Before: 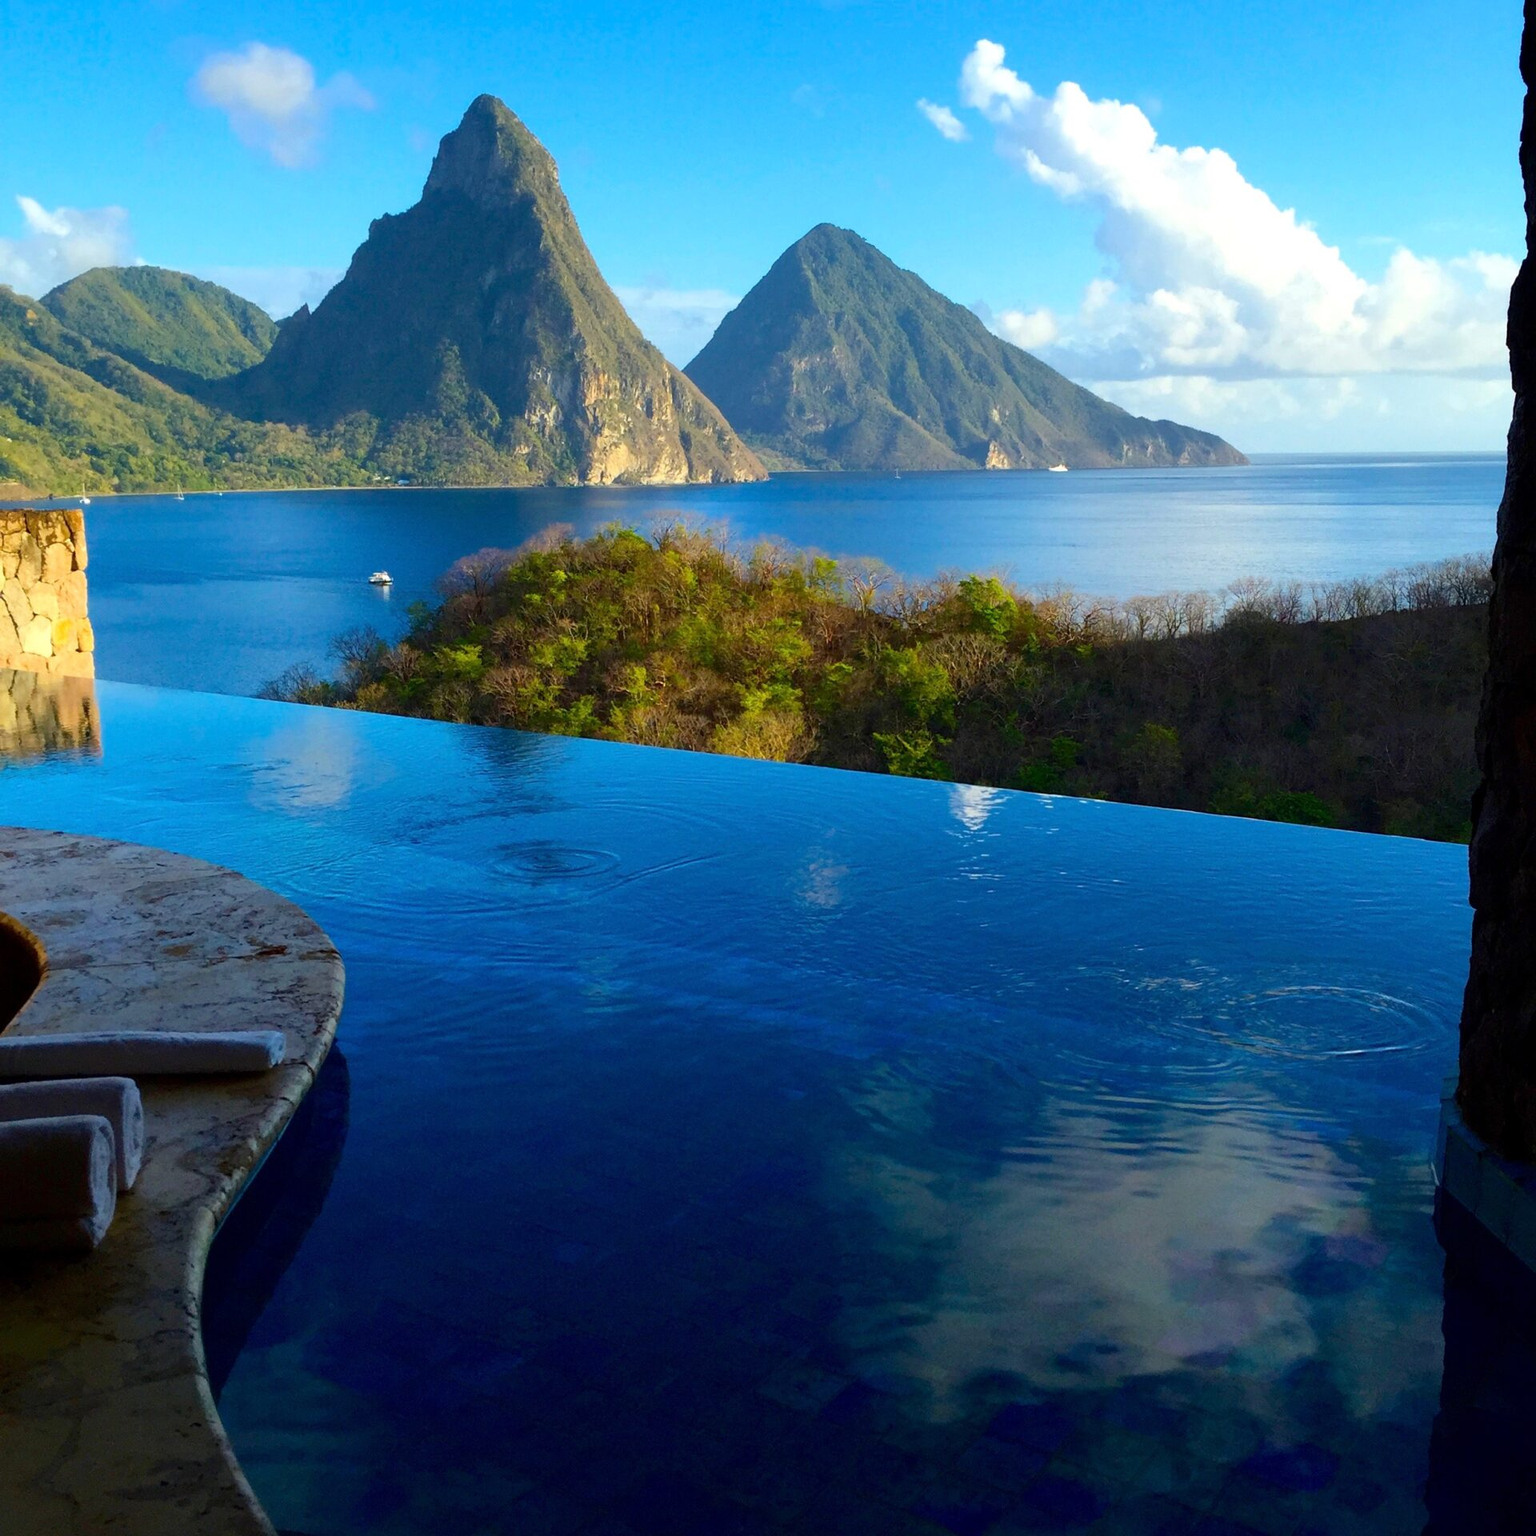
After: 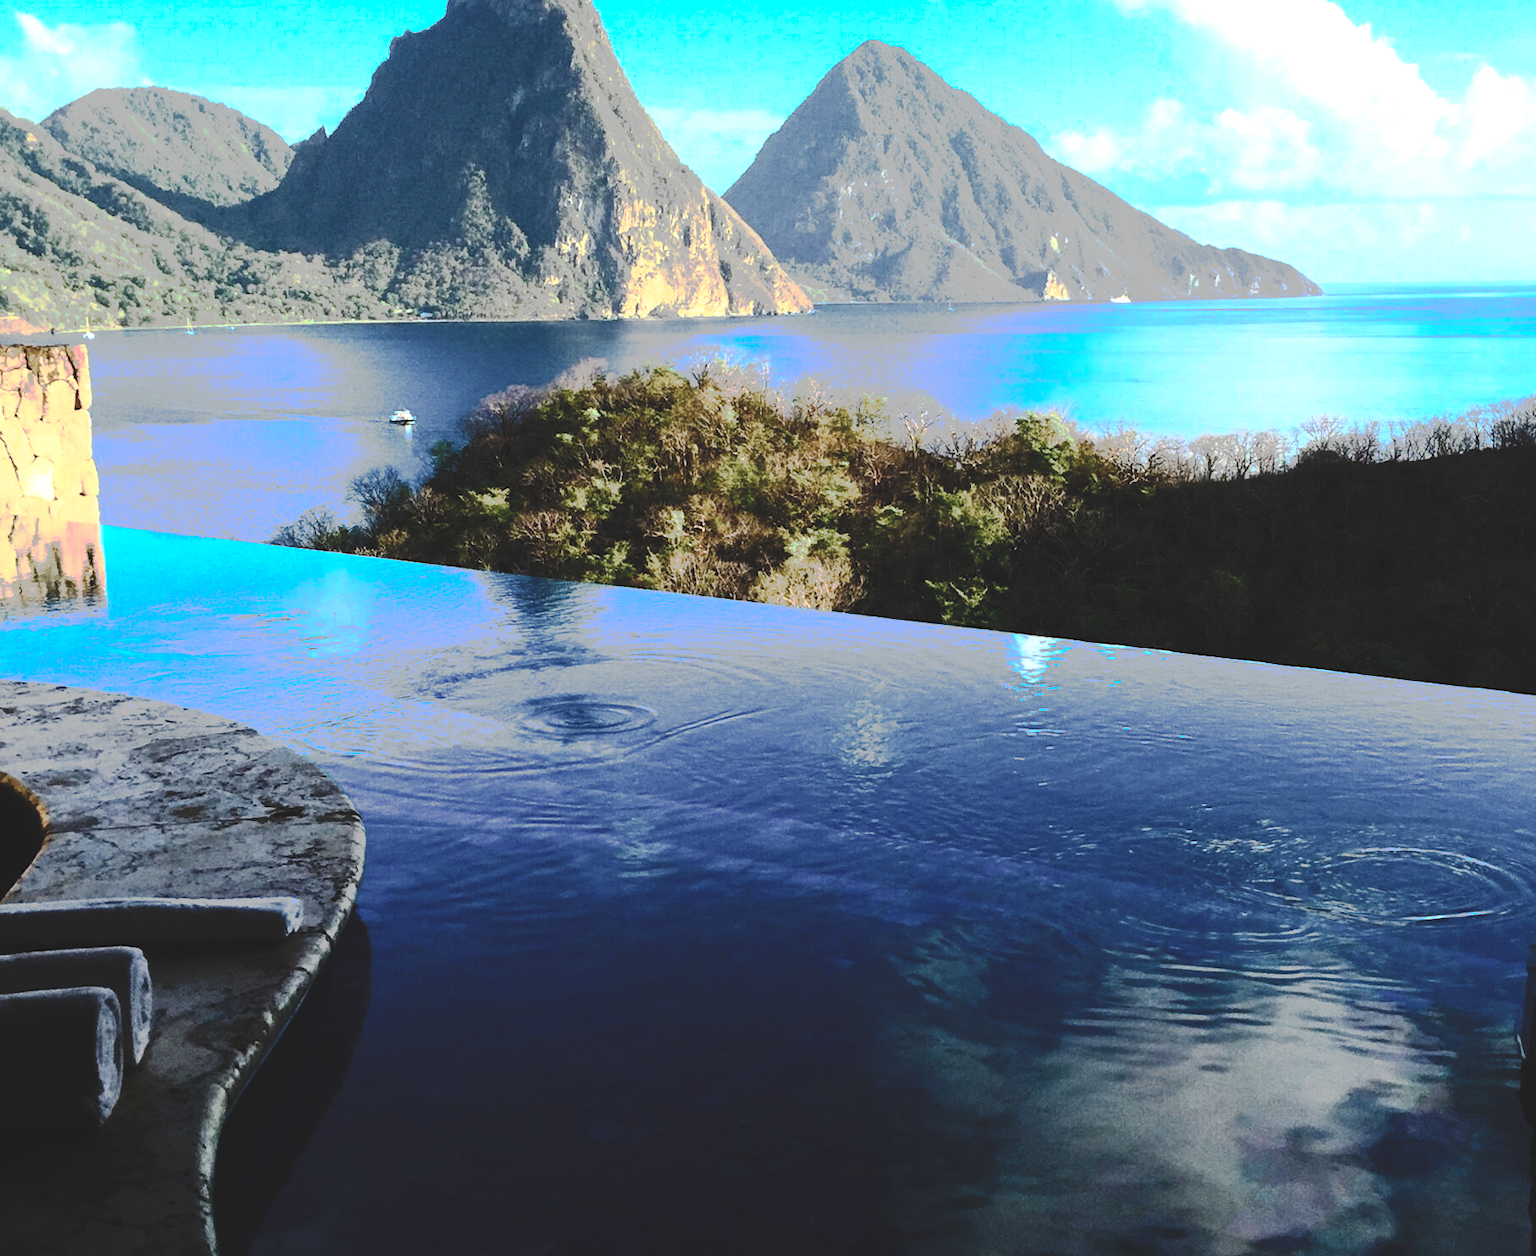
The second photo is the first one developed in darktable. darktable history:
contrast brightness saturation: contrast 0.583, brightness 0.576, saturation -0.346
tone curve: curves: ch0 [(0, 0) (0.003, 0.118) (0.011, 0.118) (0.025, 0.122) (0.044, 0.131) (0.069, 0.142) (0.1, 0.155) (0.136, 0.168) (0.177, 0.183) (0.224, 0.216) (0.277, 0.265) (0.335, 0.337) (0.399, 0.415) (0.468, 0.506) (0.543, 0.586) (0.623, 0.665) (0.709, 0.716) (0.801, 0.737) (0.898, 0.744) (1, 1)], preserve colors none
filmic rgb: black relative exposure -8.02 EV, white relative exposure 2.34 EV, hardness 6.63
crop and rotate: angle 0.099°, top 12.051%, right 5.483%, bottom 10.632%
